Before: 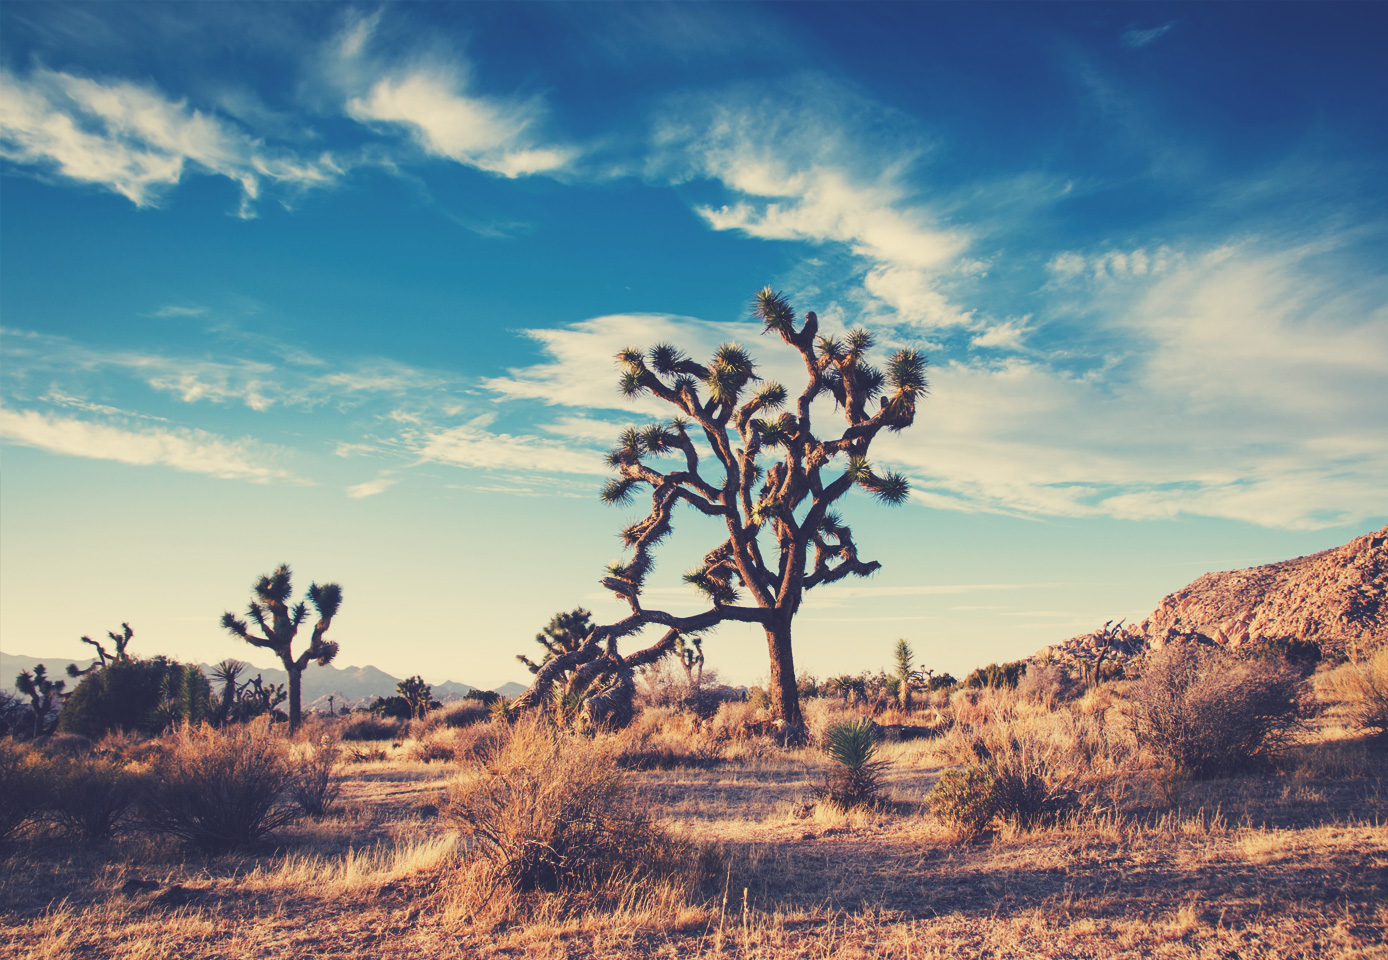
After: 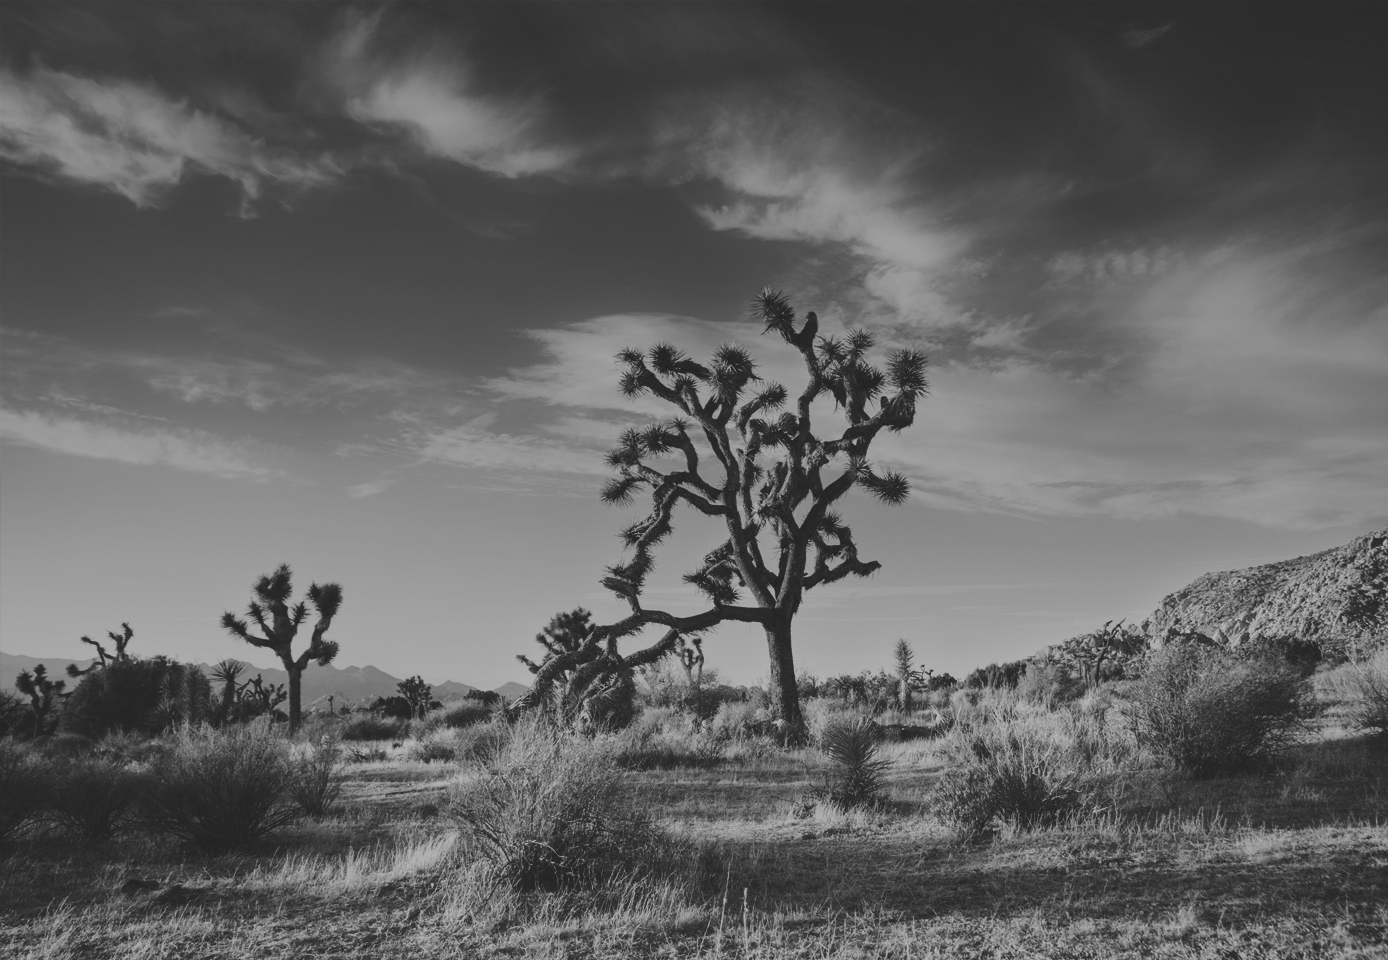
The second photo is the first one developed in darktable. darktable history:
monochrome: a 26.22, b 42.67, size 0.8
white balance: red 0.766, blue 1.537
